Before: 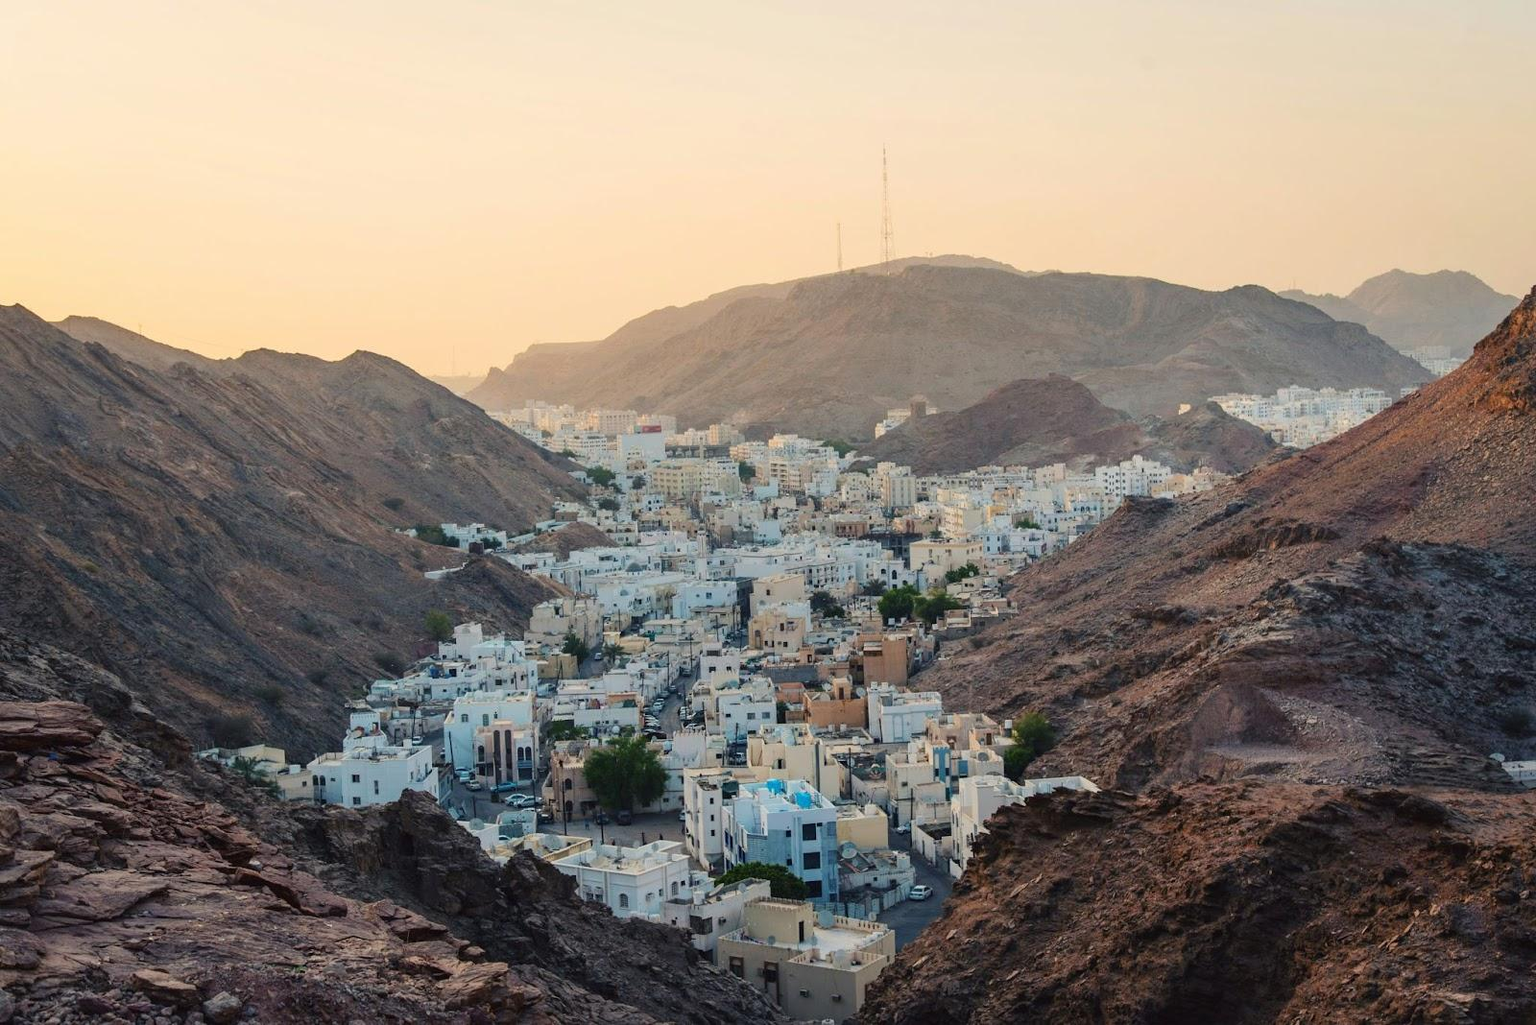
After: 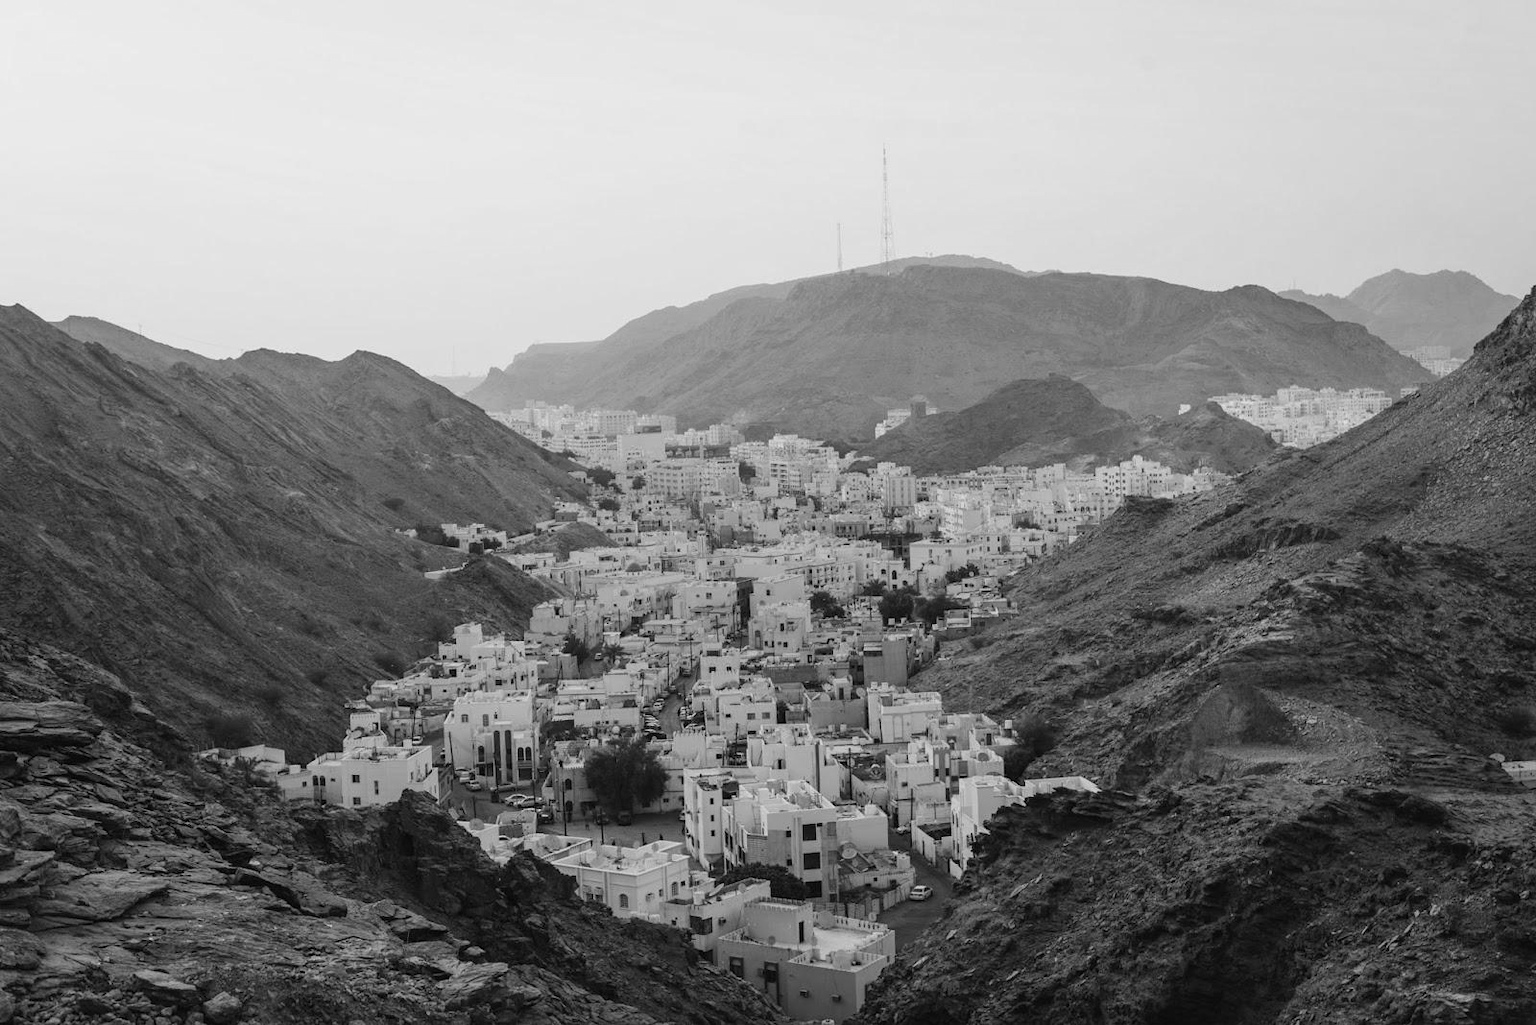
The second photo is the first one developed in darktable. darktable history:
white balance: emerald 1
color balance rgb: perceptual saturation grading › global saturation 25%, global vibrance 20%
monochrome: on, module defaults
